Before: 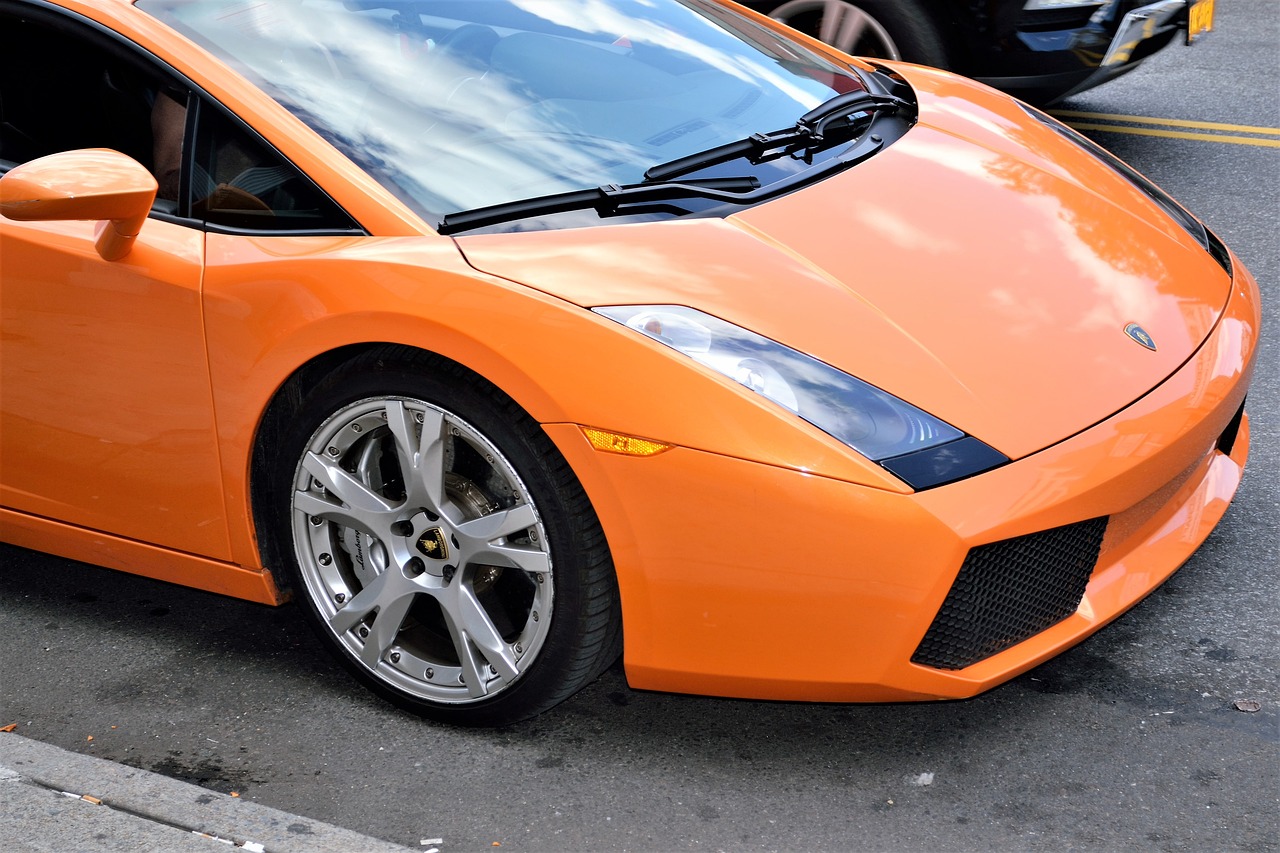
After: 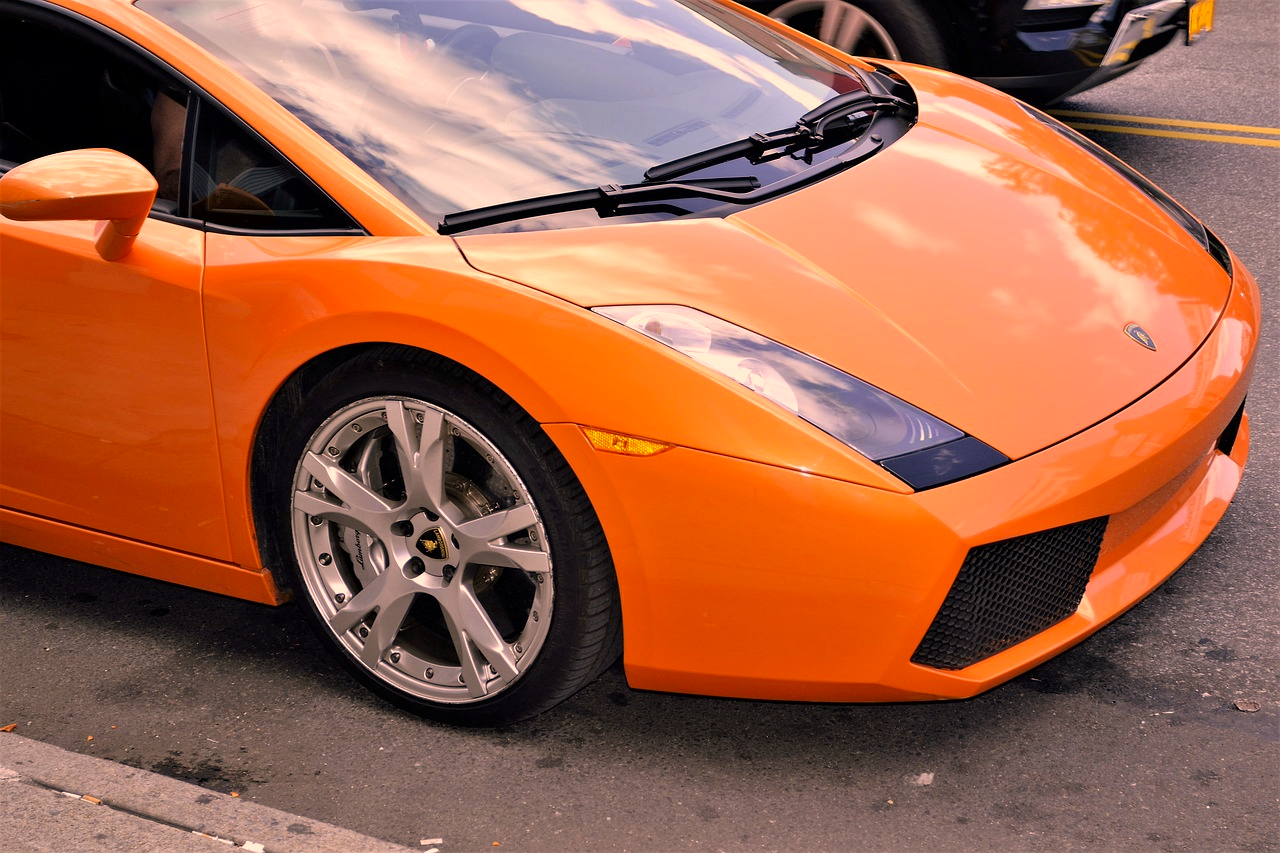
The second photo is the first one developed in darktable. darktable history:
color correction: highlights a* 21.88, highlights b* 22.25
tone curve: curves: ch0 [(0, 0) (0.077, 0.082) (0.765, 0.73) (1, 1)]
